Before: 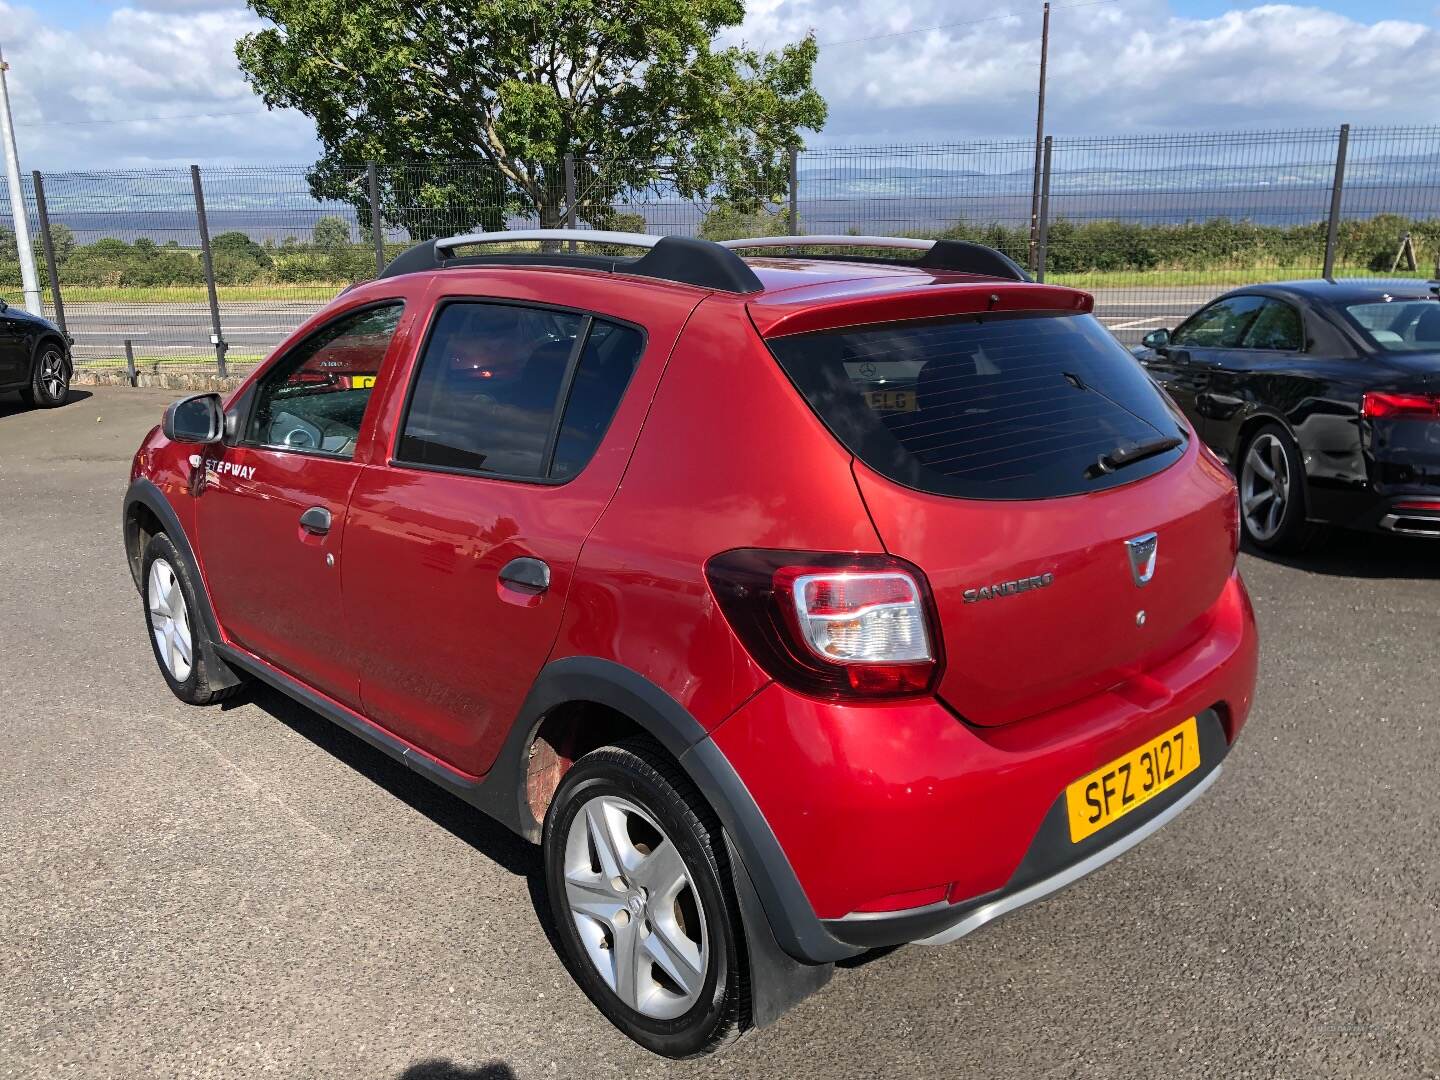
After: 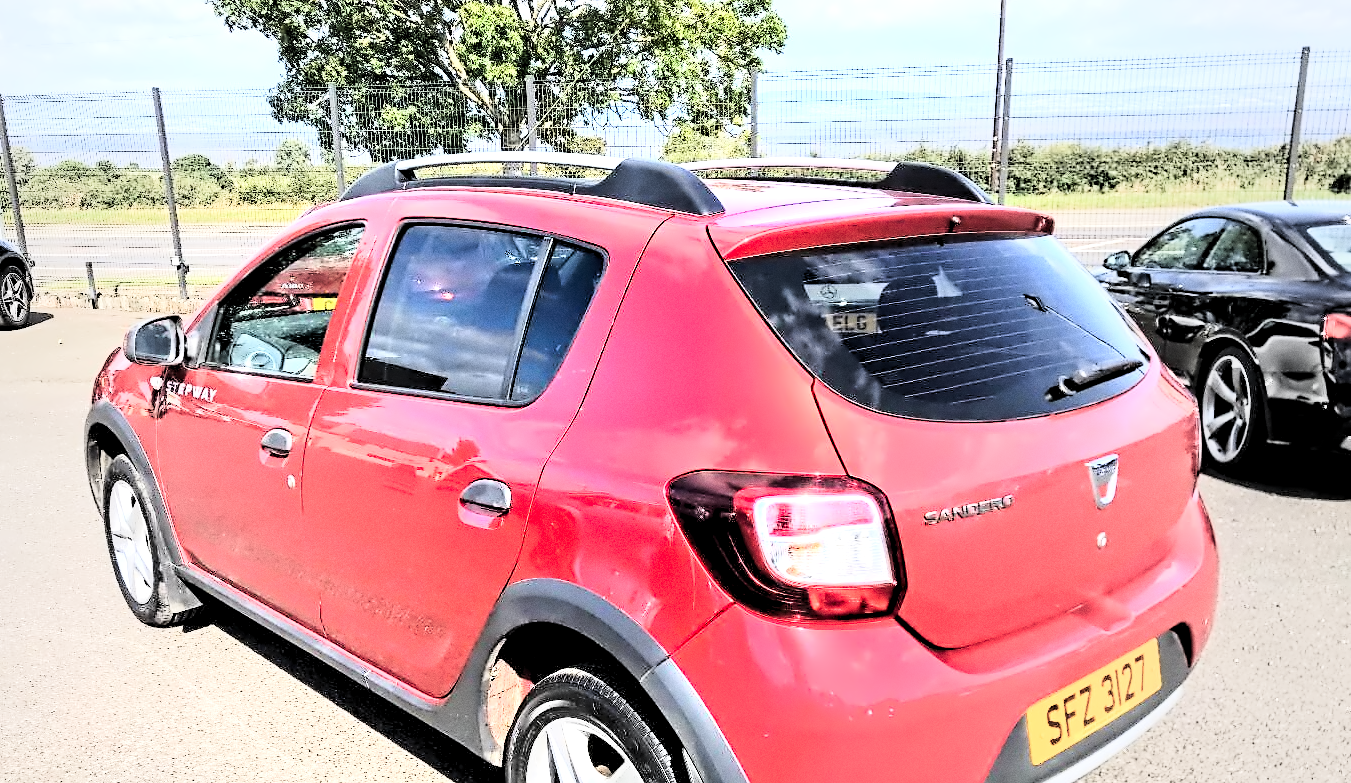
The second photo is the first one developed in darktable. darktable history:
exposure: black level correction 0, exposure 1.625 EV, compensate exposure bias true, compensate highlight preservation false
vignetting: fall-off start 18.21%, fall-off radius 137.95%, brightness -0.207, center (-0.078, 0.066), width/height ratio 0.62, shape 0.59
grain: coarseness 0.09 ISO
tone curve: curves: ch0 [(0, 0) (0.003, 0.003) (0.011, 0.011) (0.025, 0.024) (0.044, 0.043) (0.069, 0.068) (0.1, 0.098) (0.136, 0.133) (0.177, 0.174) (0.224, 0.22) (0.277, 0.272) (0.335, 0.329) (0.399, 0.391) (0.468, 0.459) (0.543, 0.545) (0.623, 0.625) (0.709, 0.711) (0.801, 0.802) (0.898, 0.898) (1, 1)], preserve colors none
contrast equalizer: octaves 7, y [[0.5, 0.542, 0.583, 0.625, 0.667, 0.708], [0.5 ×6], [0.5 ×6], [0, 0.033, 0.067, 0.1, 0.133, 0.167], [0, 0.05, 0.1, 0.15, 0.2, 0.25]]
rgb levels: levels [[0.01, 0.419, 0.839], [0, 0.5, 1], [0, 0.5, 1]]
crop: left 2.737%, top 7.287%, right 3.421%, bottom 20.179%
base curve: curves: ch0 [(0, 0) (0.032, 0.037) (0.105, 0.228) (0.435, 0.76) (0.856, 0.983) (1, 1)]
